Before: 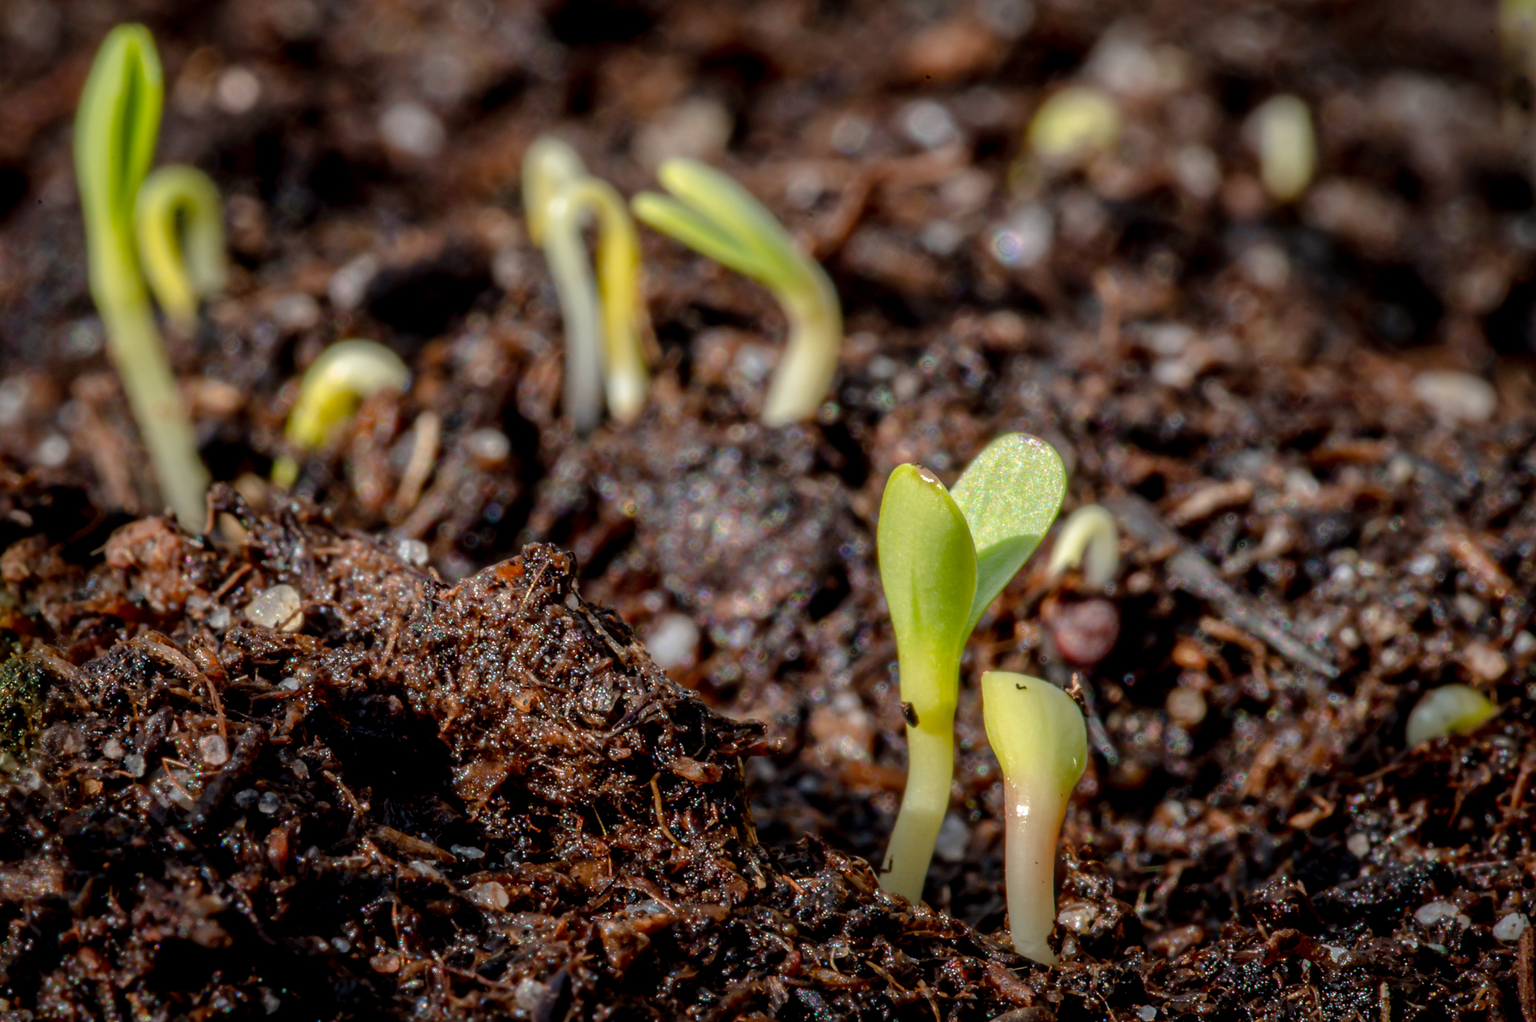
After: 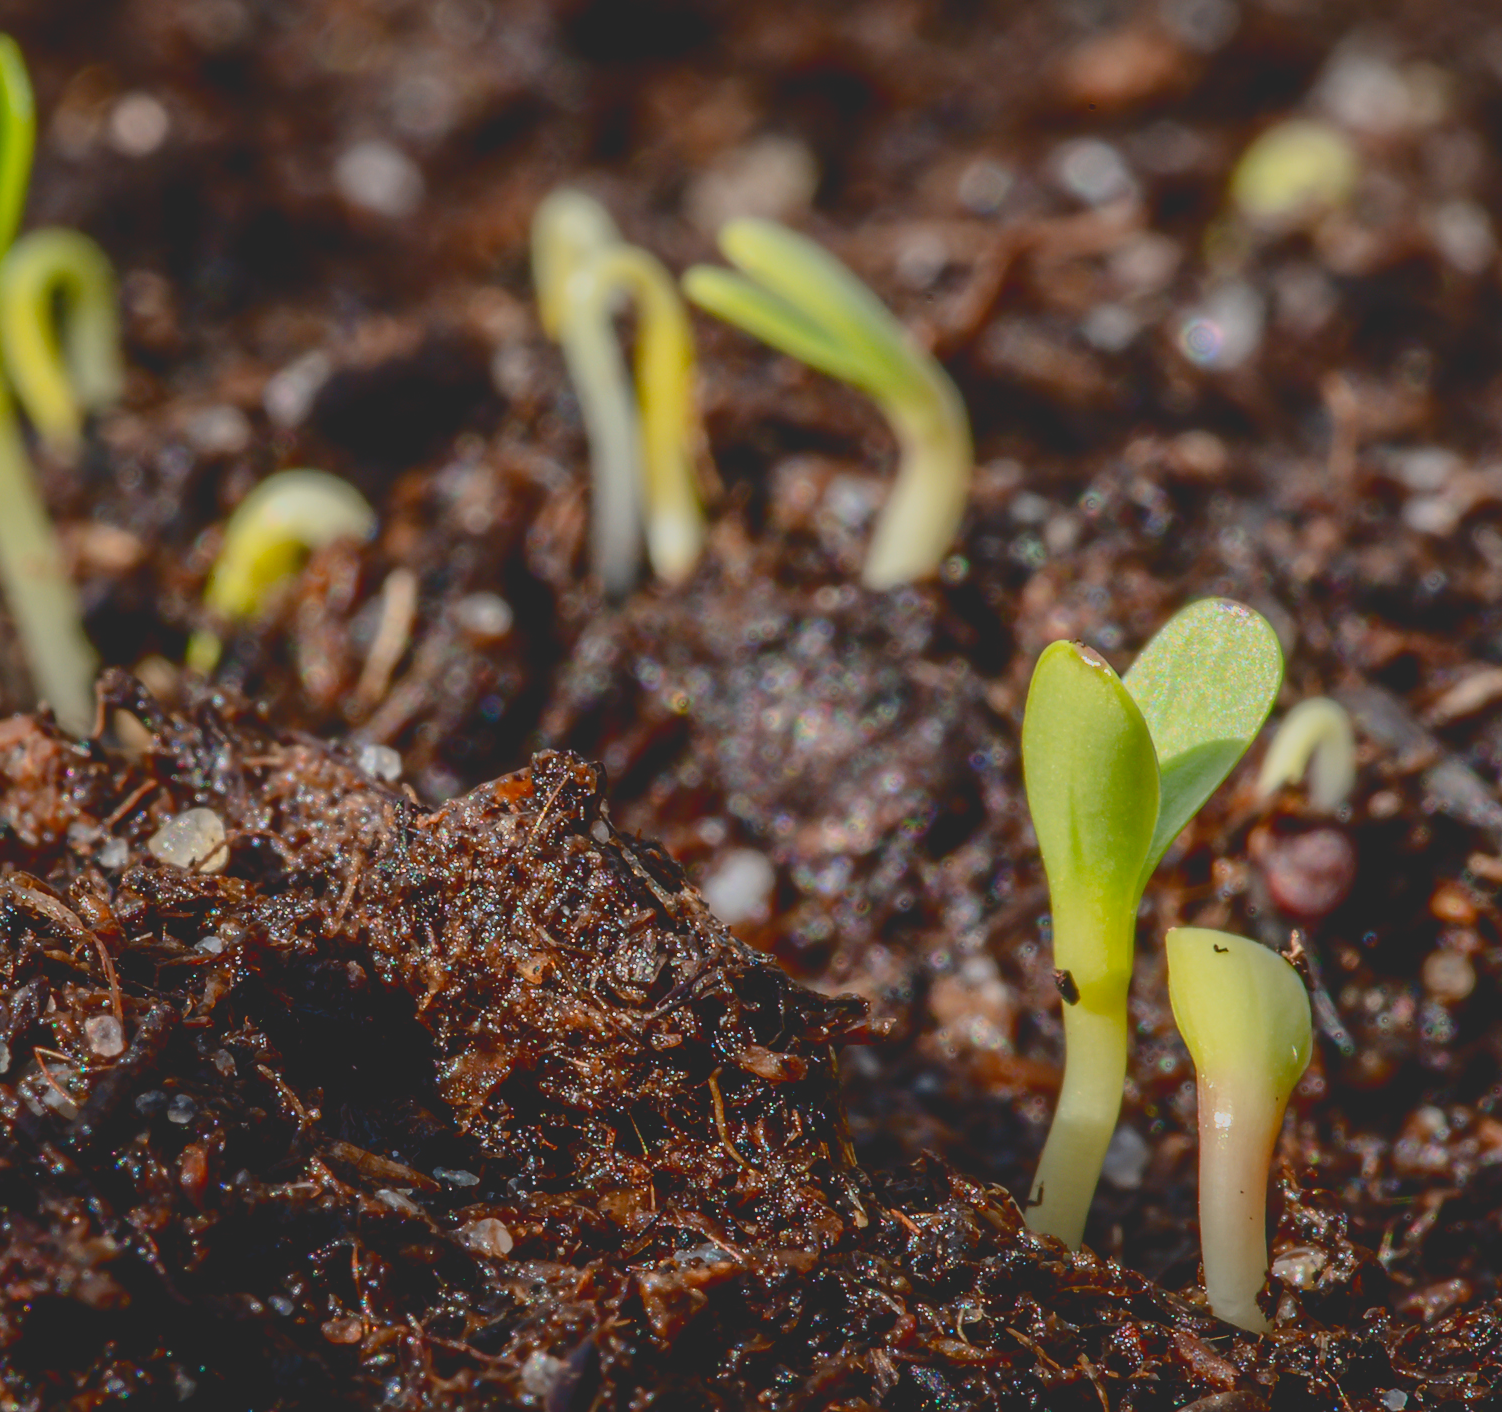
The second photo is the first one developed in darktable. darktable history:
sharpen: radius 1.026, threshold 1.097
crop and rotate: left 9%, right 20.179%
tone curve: curves: ch0 [(0, 0.148) (0.191, 0.225) (0.712, 0.695) (0.864, 0.797) (1, 0.839)], color space Lab, independent channels, preserve colors none
